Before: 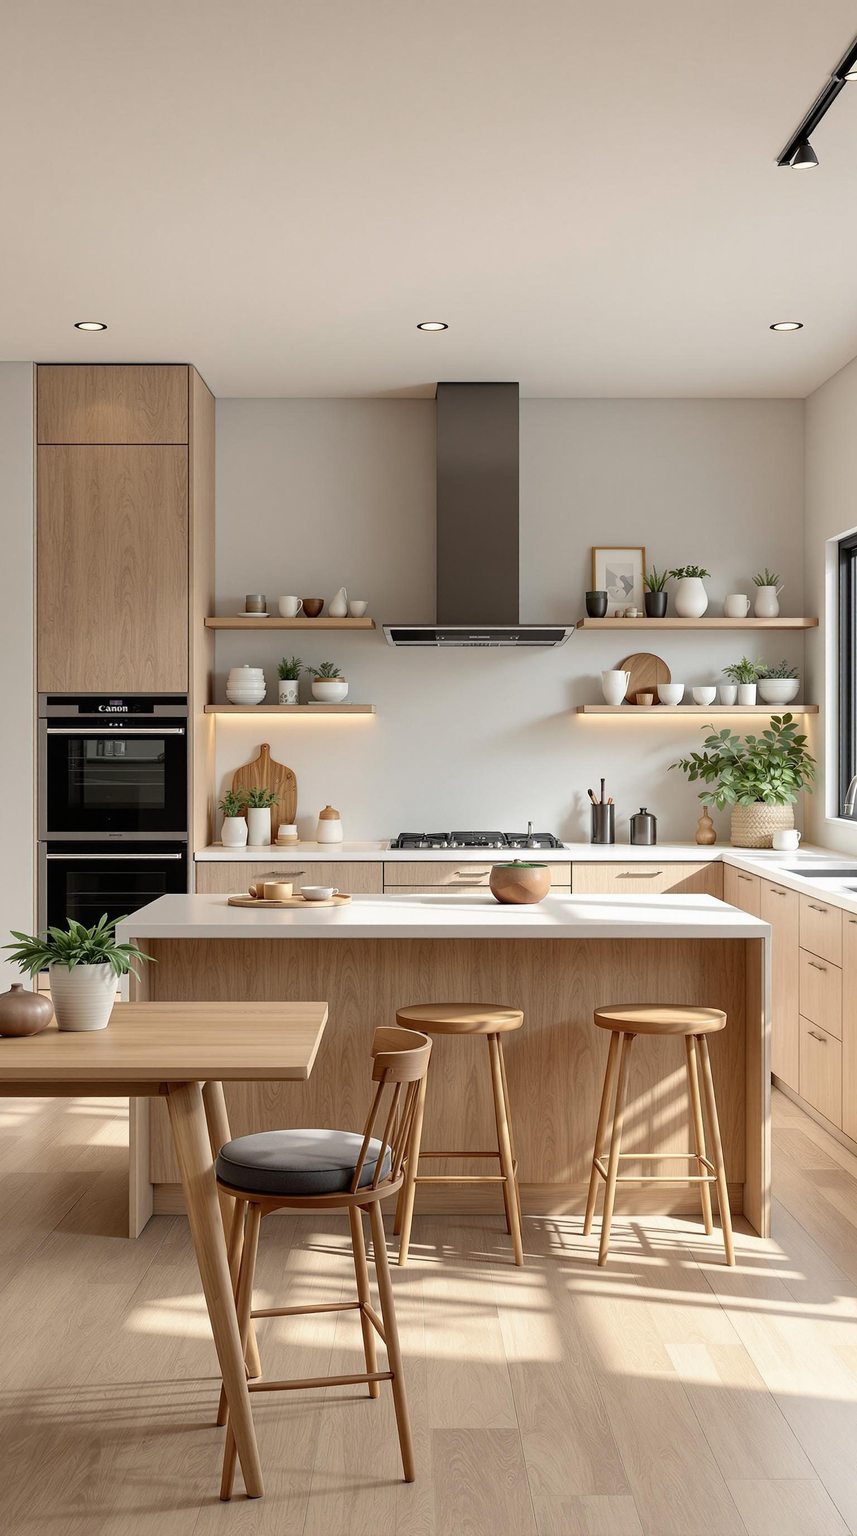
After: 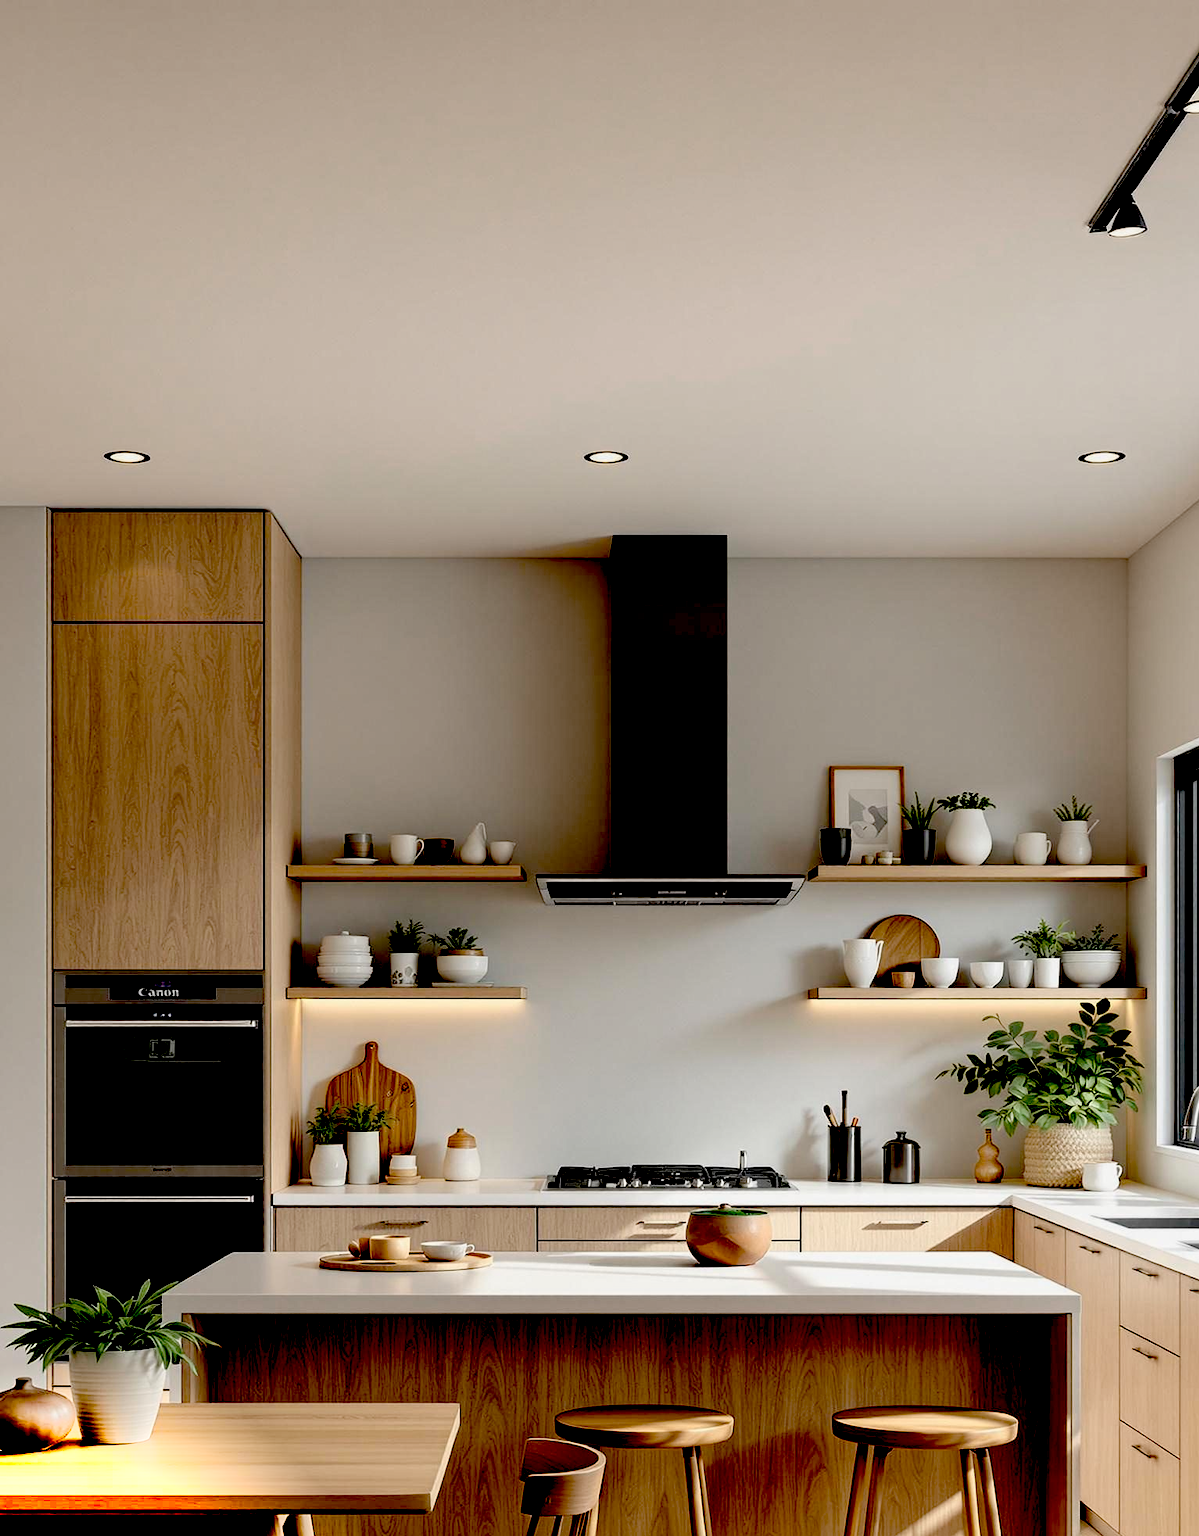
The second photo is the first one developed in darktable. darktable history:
exposure: black level correction 0.1, exposure -0.092 EV, compensate highlight preservation false
crop: bottom 28.576%
shadows and highlights: radius 334.93, shadows 63.48, highlights 6.06, compress 87.7%, highlights color adjustment 39.73%, soften with gaussian
color zones: curves: ch0 [(0, 0.558) (0.143, 0.559) (0.286, 0.529) (0.429, 0.505) (0.571, 0.5) (0.714, 0.5) (0.857, 0.5) (1, 0.558)]; ch1 [(0, 0.469) (0.01, 0.469) (0.12, 0.446) (0.248, 0.469) (0.5, 0.5) (0.748, 0.5) (0.99, 0.469) (1, 0.469)]
